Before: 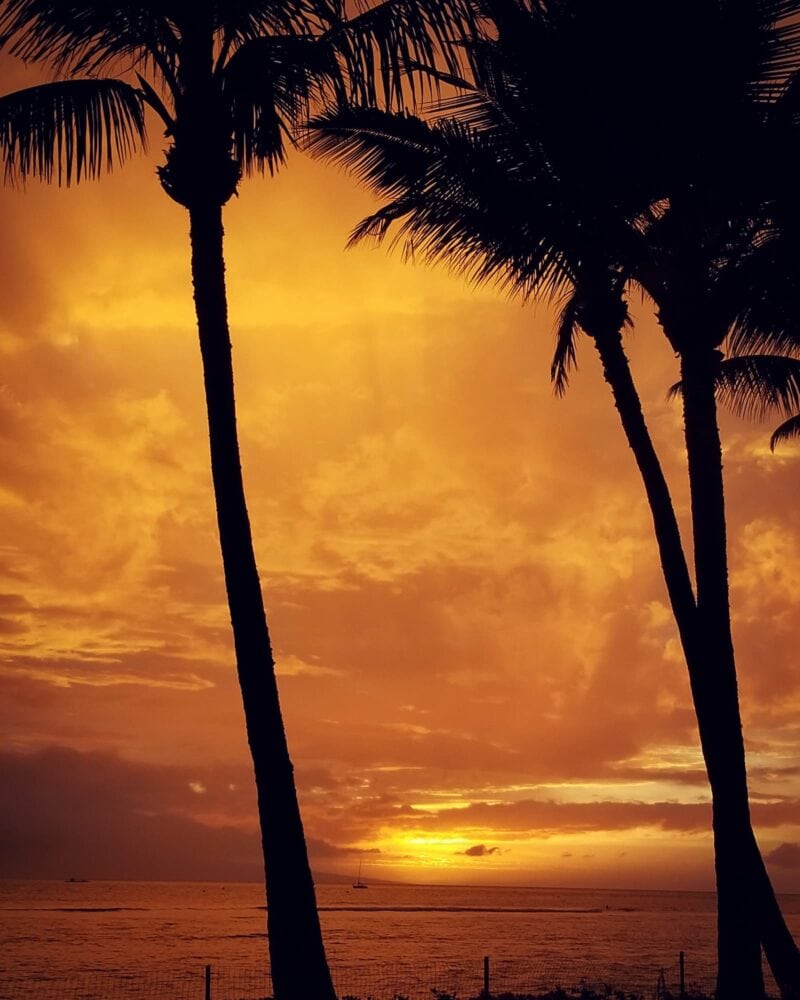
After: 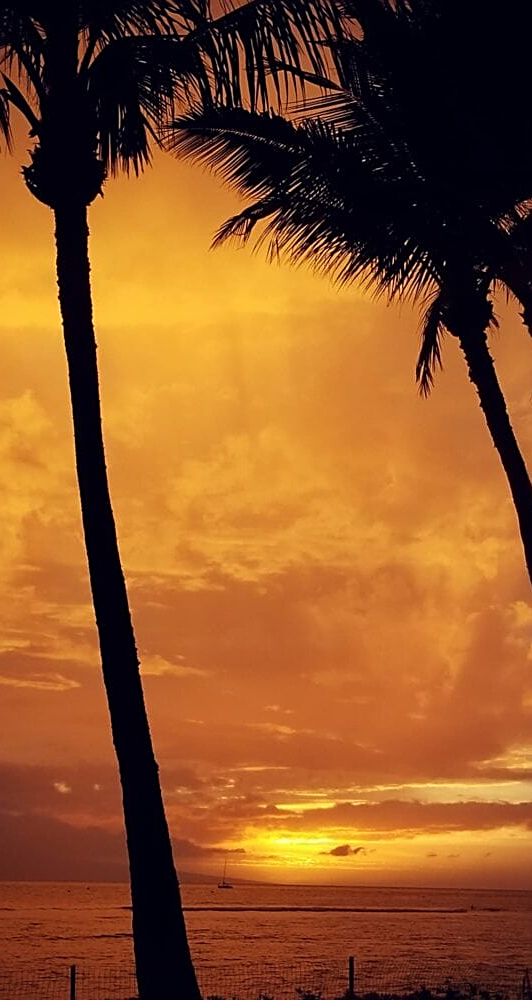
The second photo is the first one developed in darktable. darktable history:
sharpen: on, module defaults
crop: left 16.899%, right 16.556%
